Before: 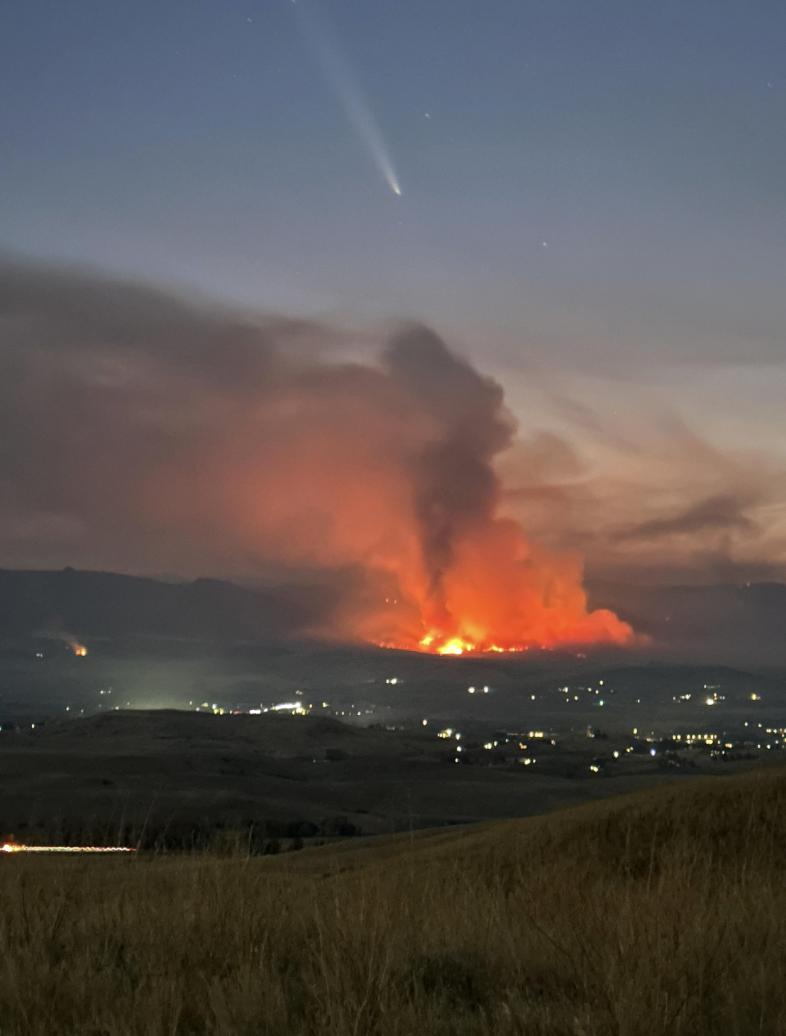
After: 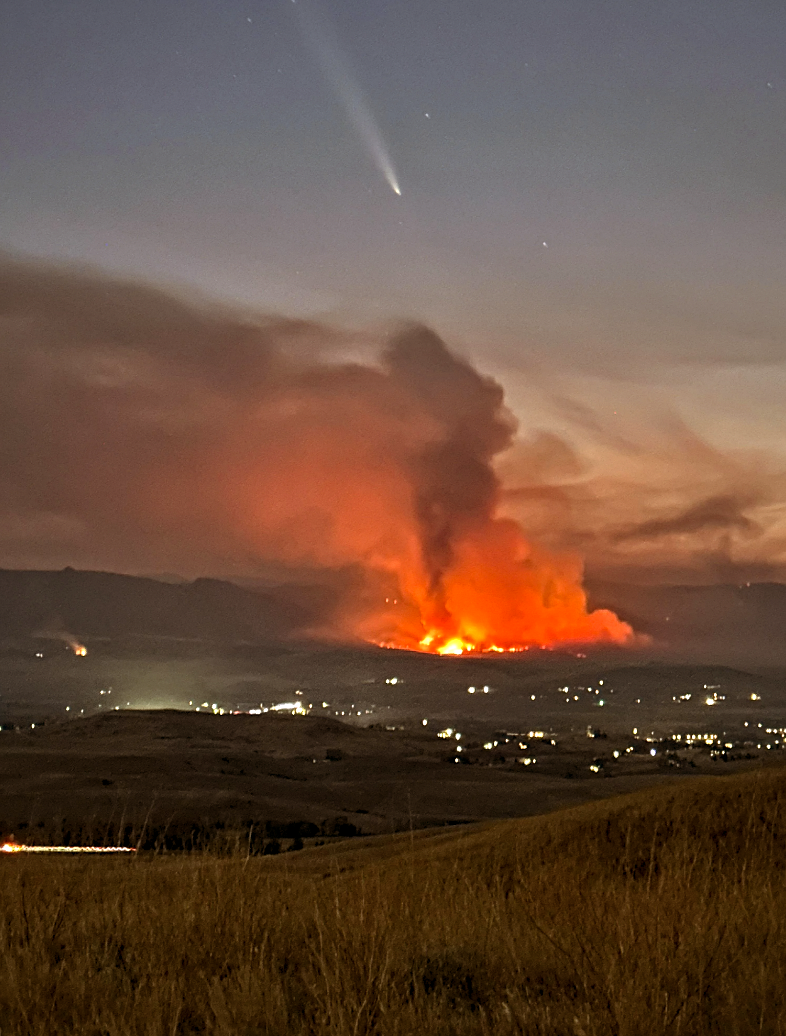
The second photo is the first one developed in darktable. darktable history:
contrast equalizer: octaves 7, y [[0.5, 0.542, 0.583, 0.625, 0.667, 0.708], [0.5 ×6], [0.5 ×6], [0 ×6], [0 ×6]]
sharpen: amount 0.2
color balance rgb: shadows lift › chroma 4.41%, shadows lift › hue 27°, power › chroma 2.5%, power › hue 70°, highlights gain › chroma 1%, highlights gain › hue 27°, saturation formula JzAzBz (2021)
